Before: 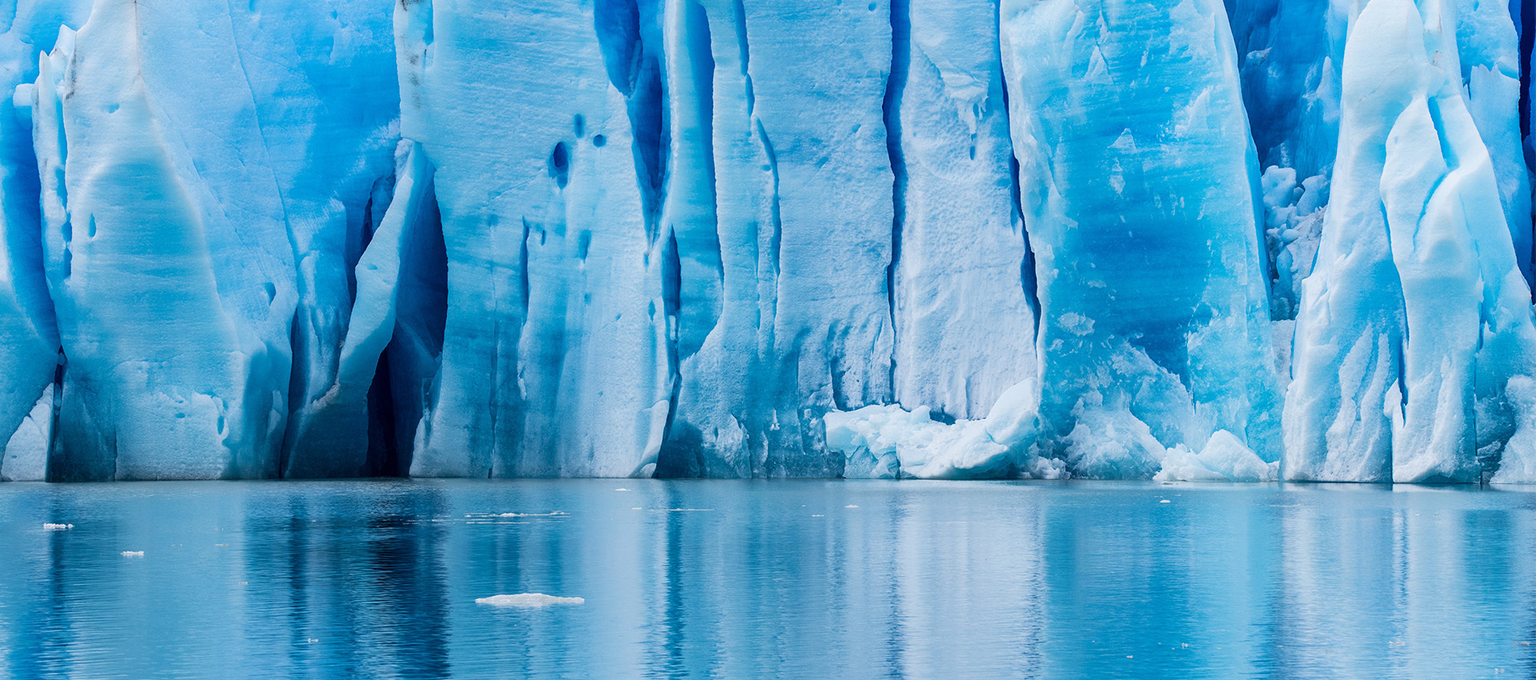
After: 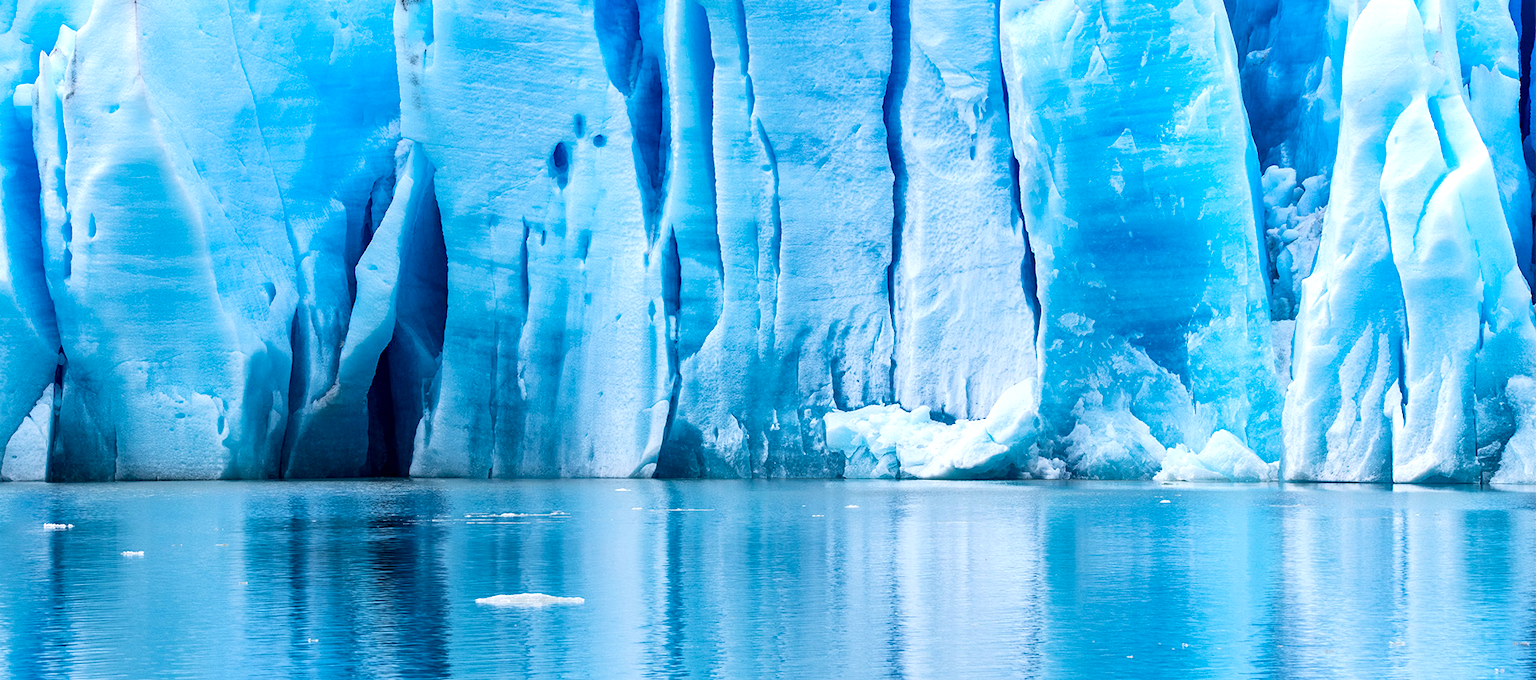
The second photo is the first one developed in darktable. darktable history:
exposure: black level correction 0.001, exposure 0.5 EV, compensate exposure bias true, compensate highlight preservation false
haze removal: compatibility mode true, adaptive false
